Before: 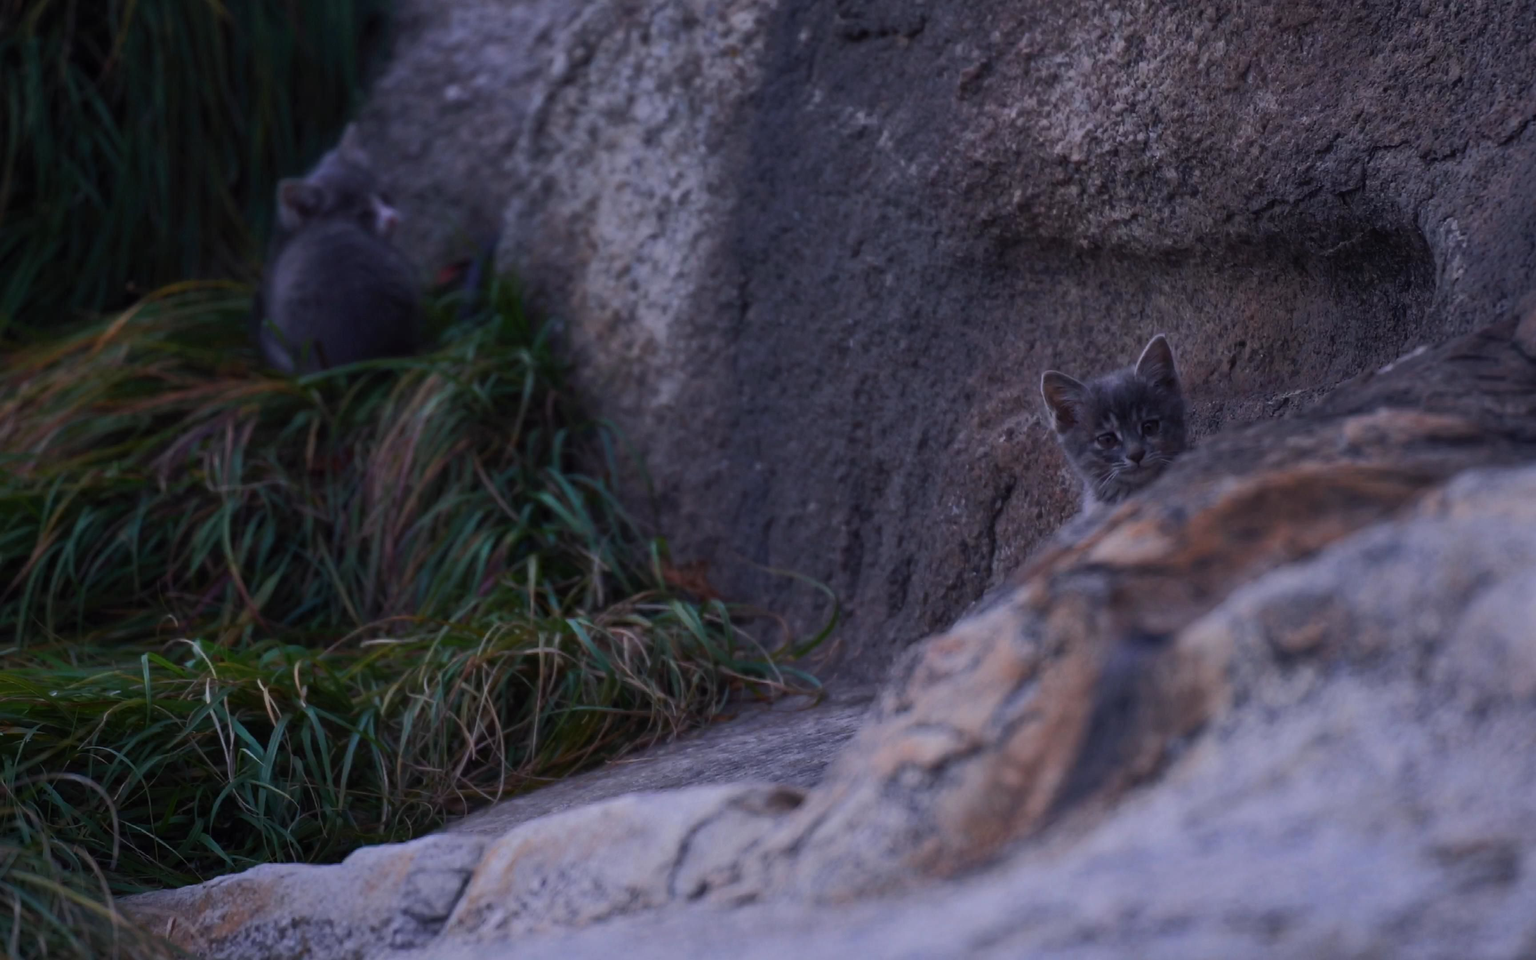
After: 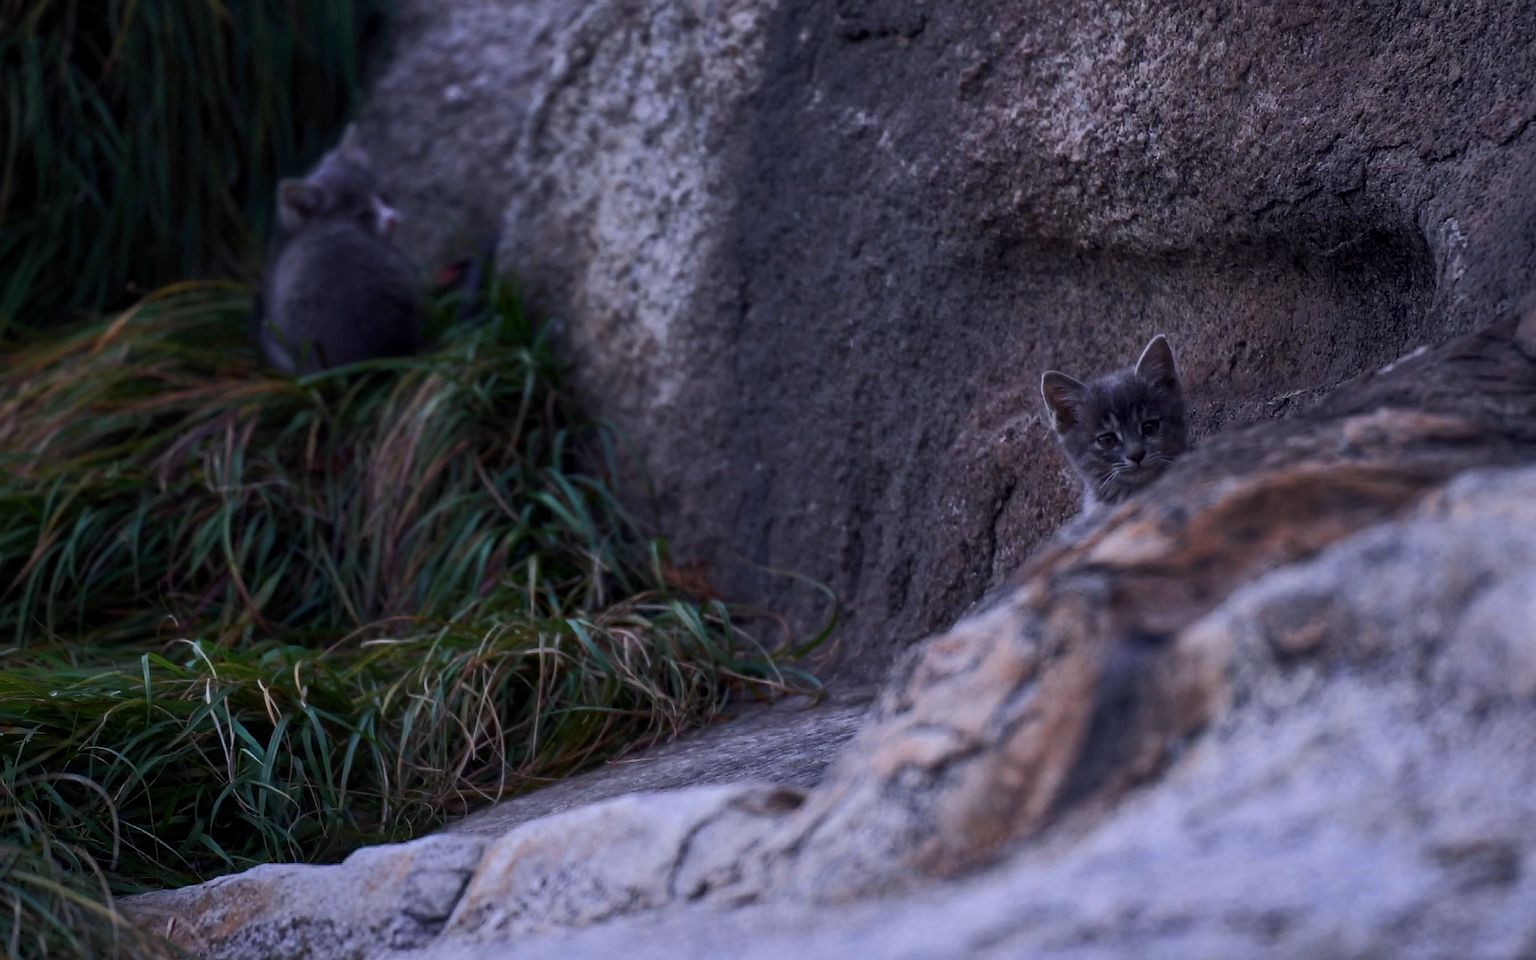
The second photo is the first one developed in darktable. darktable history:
contrast brightness saturation: contrast 0.1, brightness 0.018, saturation 0.017
exposure: exposure -0.041 EV, compensate highlight preservation false
color balance rgb: highlights gain › luminance 16.397%, highlights gain › chroma 2.93%, highlights gain › hue 258.64°, global offset › hue 169.08°, perceptual saturation grading › global saturation 0.576%
local contrast: on, module defaults
sharpen: on, module defaults
